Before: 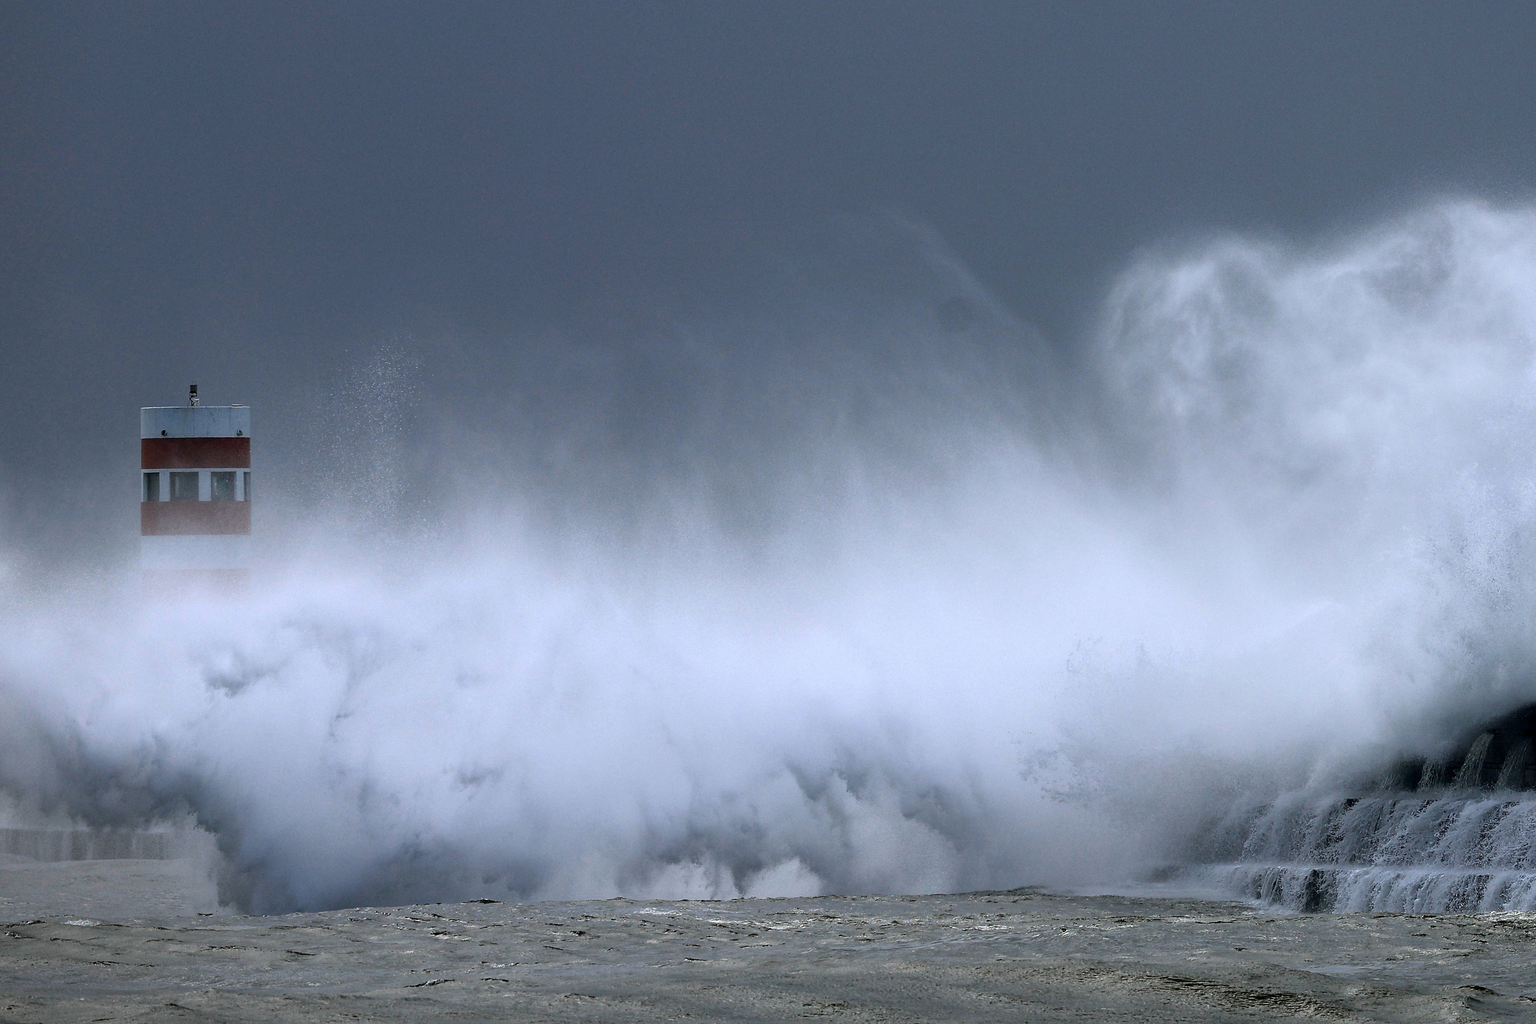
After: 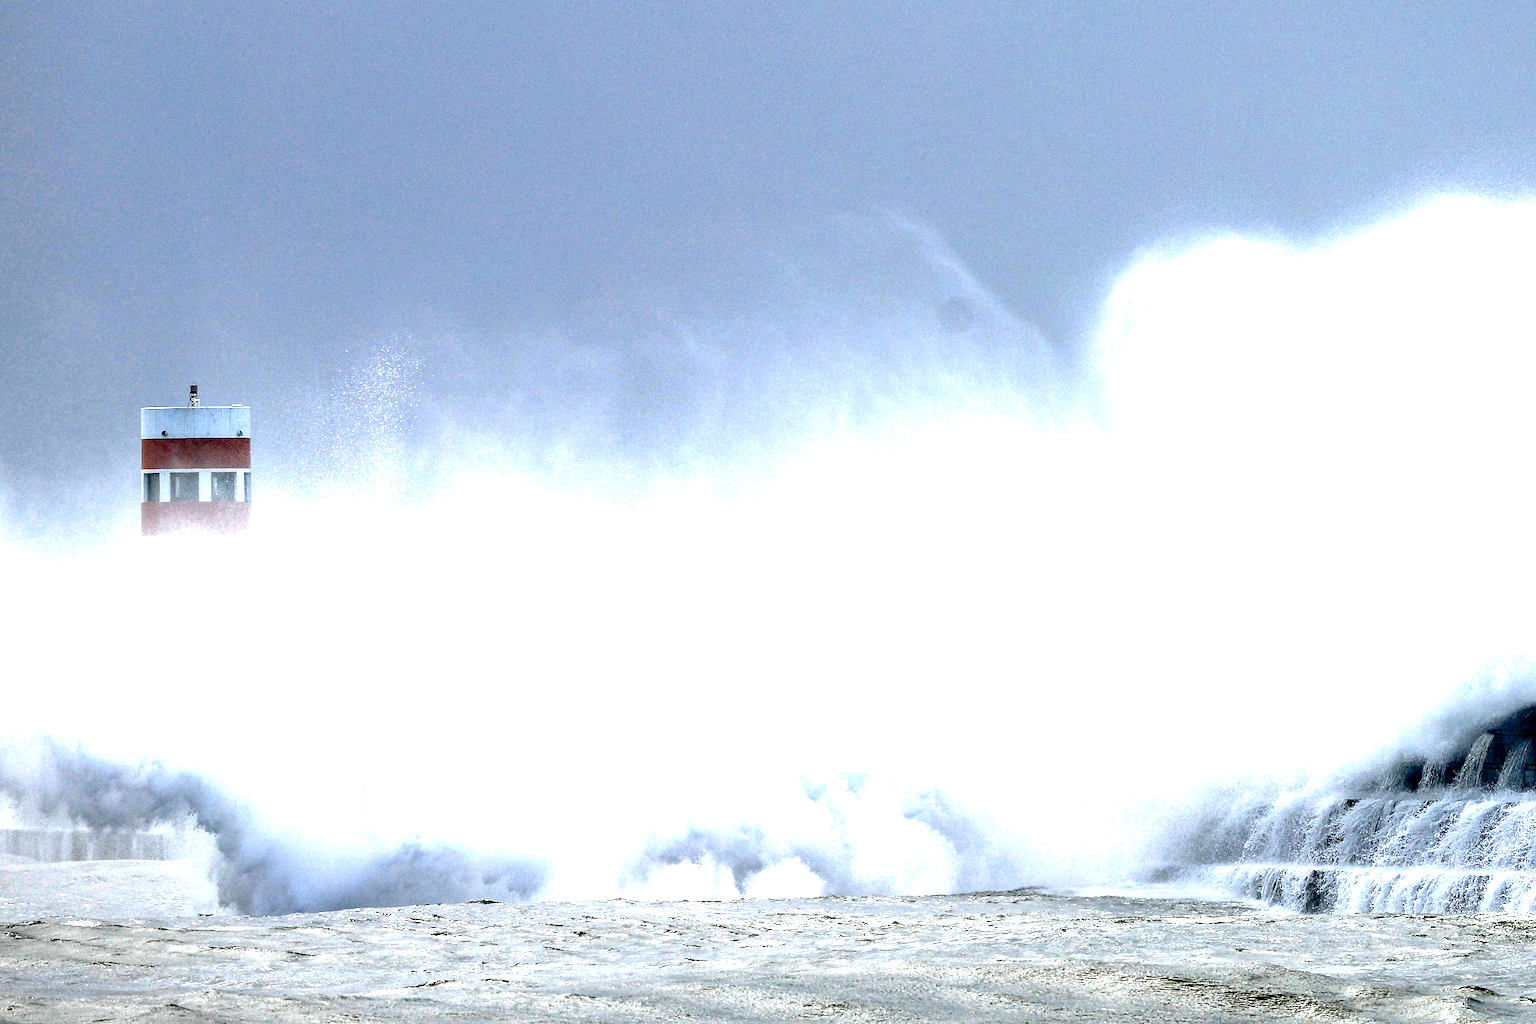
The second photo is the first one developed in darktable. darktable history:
local contrast: on, module defaults
exposure: black level correction 0.005, exposure 2.084 EV, compensate highlight preservation false
